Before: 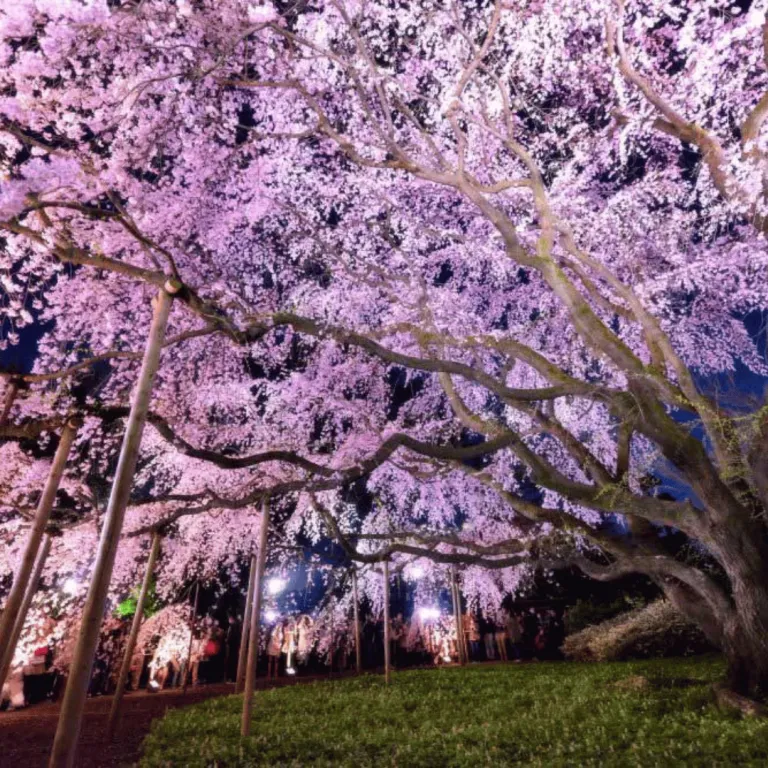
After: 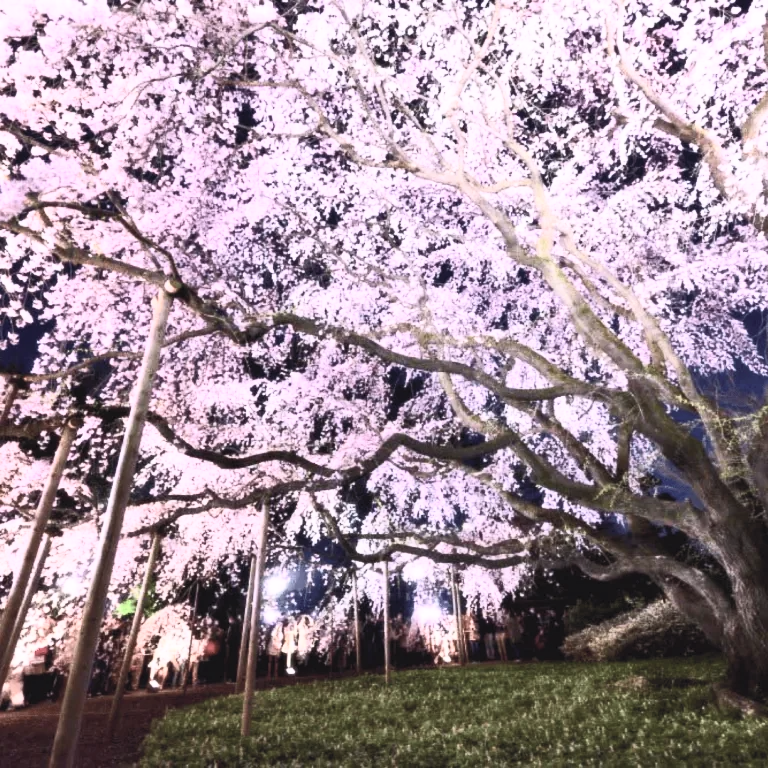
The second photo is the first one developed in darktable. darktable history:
contrast brightness saturation: contrast 0.559, brightness 0.566, saturation -0.331
